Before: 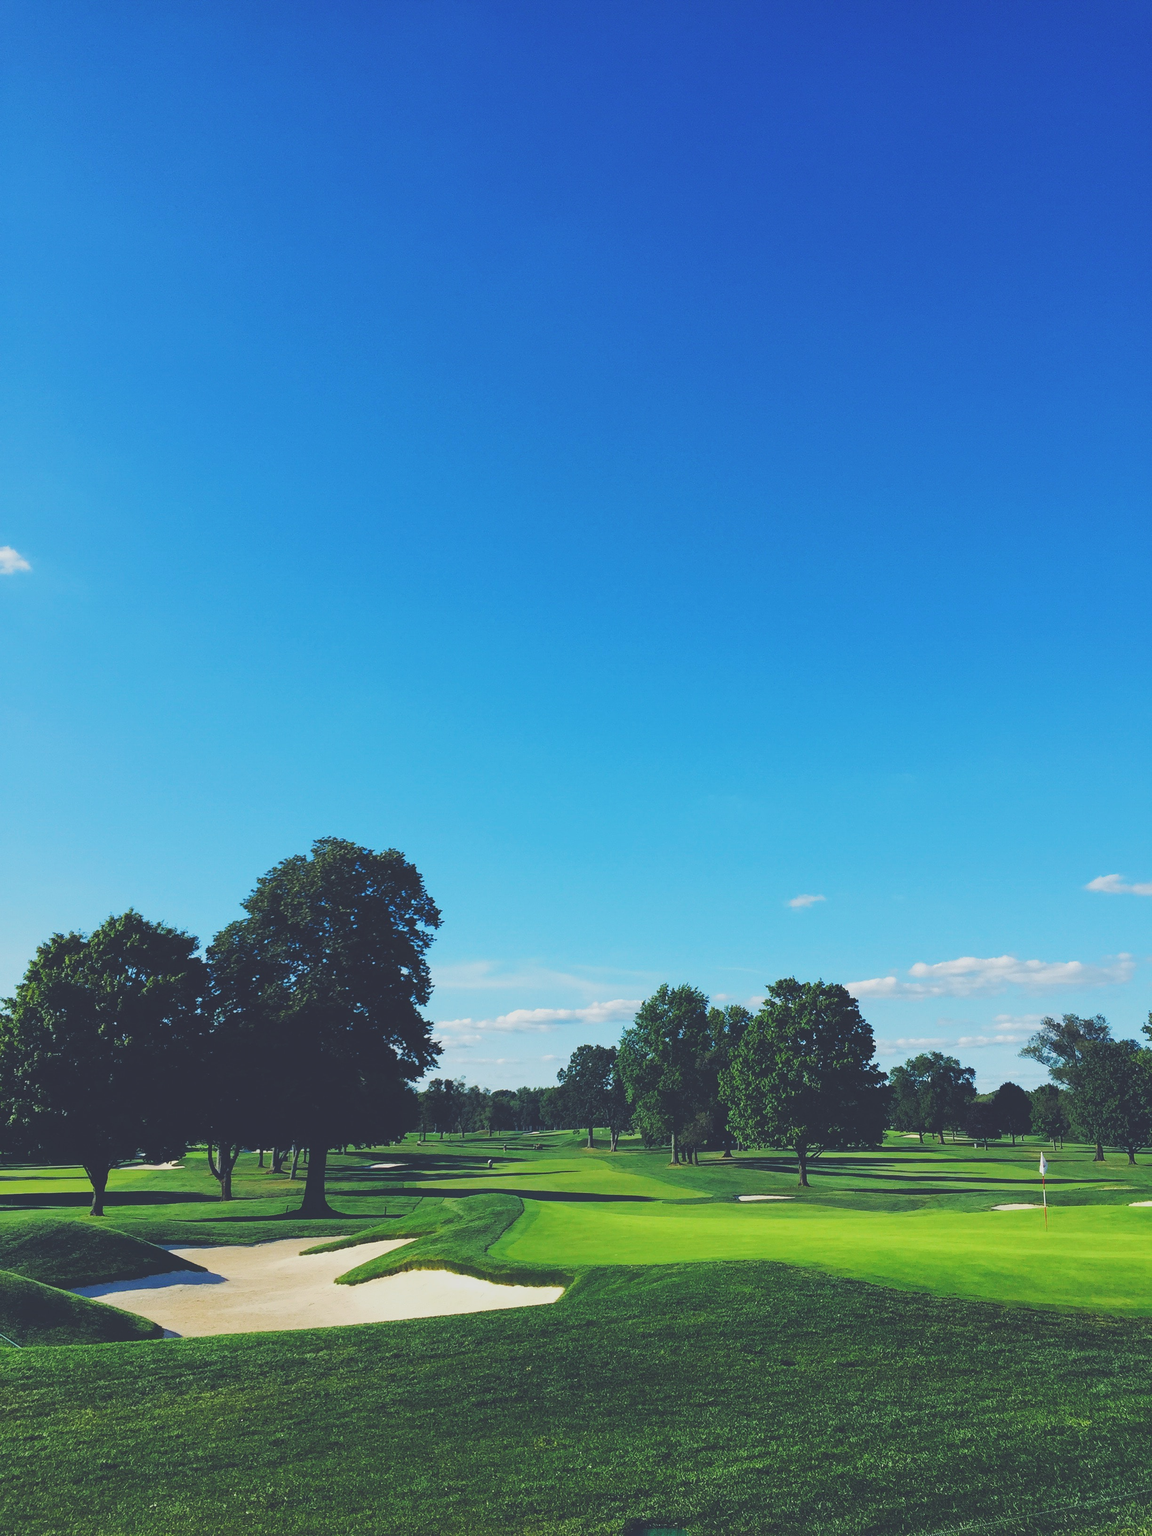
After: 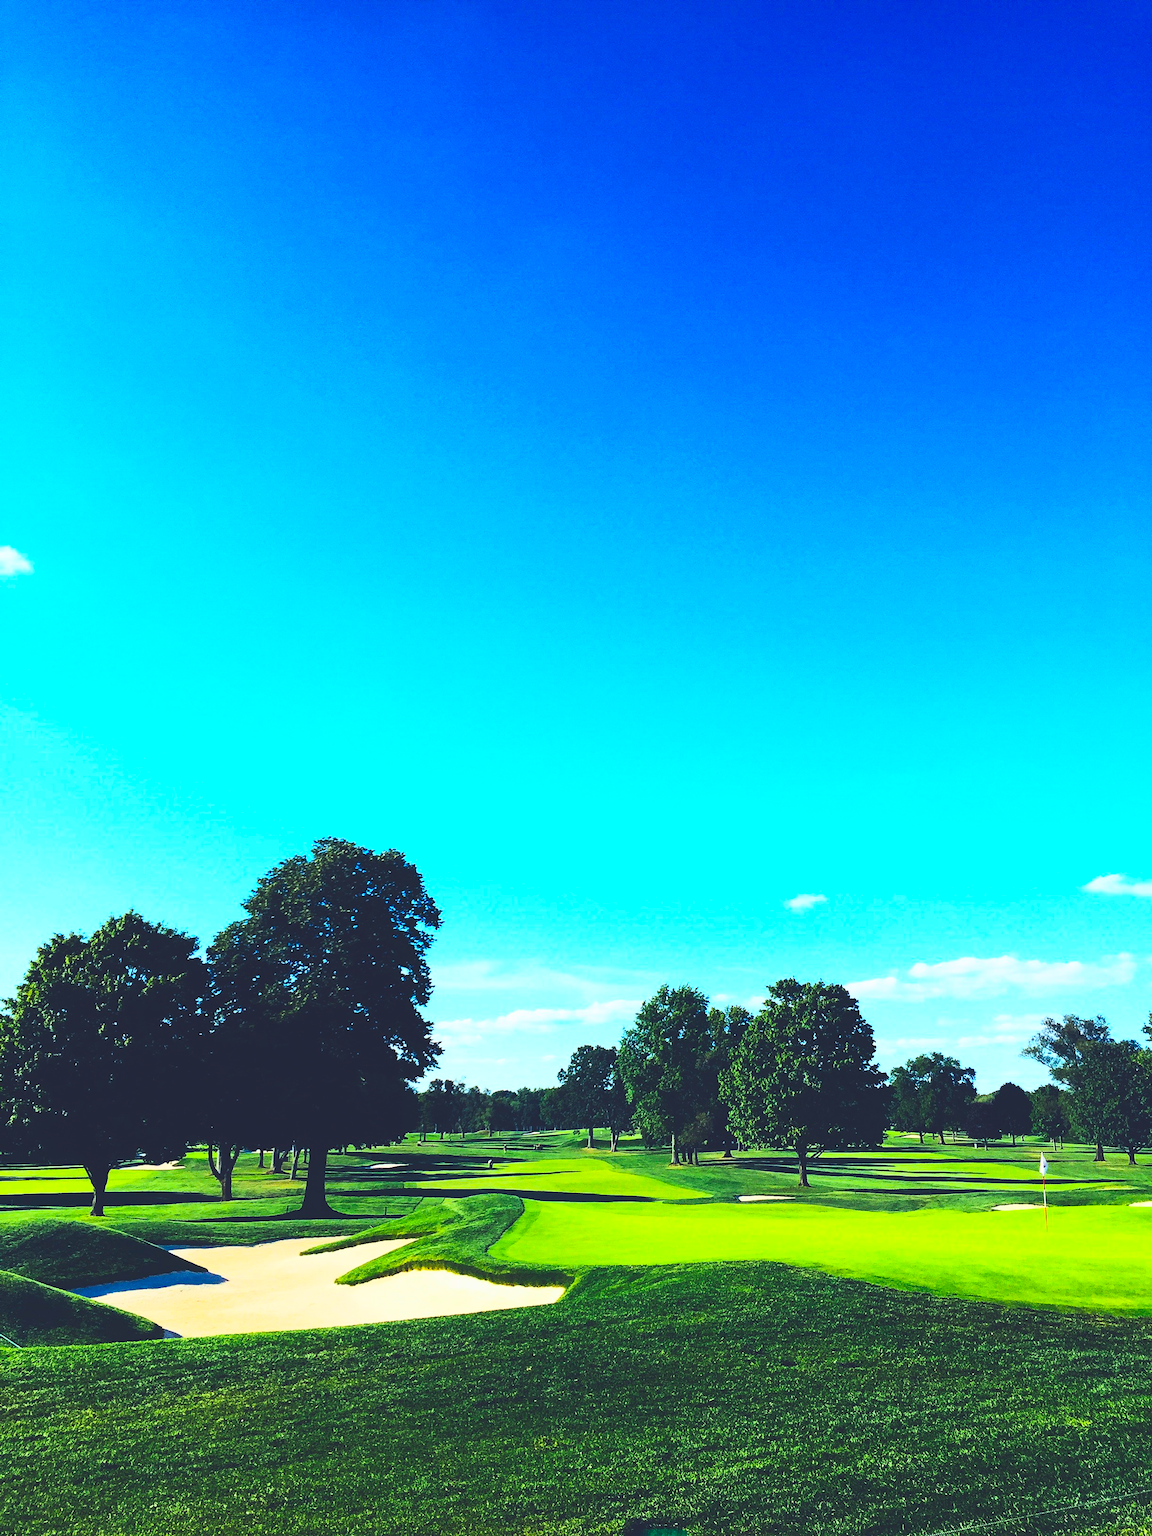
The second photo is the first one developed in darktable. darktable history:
contrast brightness saturation: contrast 0.62, brightness 0.34, saturation 0.14
color balance rgb: linear chroma grading › global chroma 15%, perceptual saturation grading › global saturation 30%
